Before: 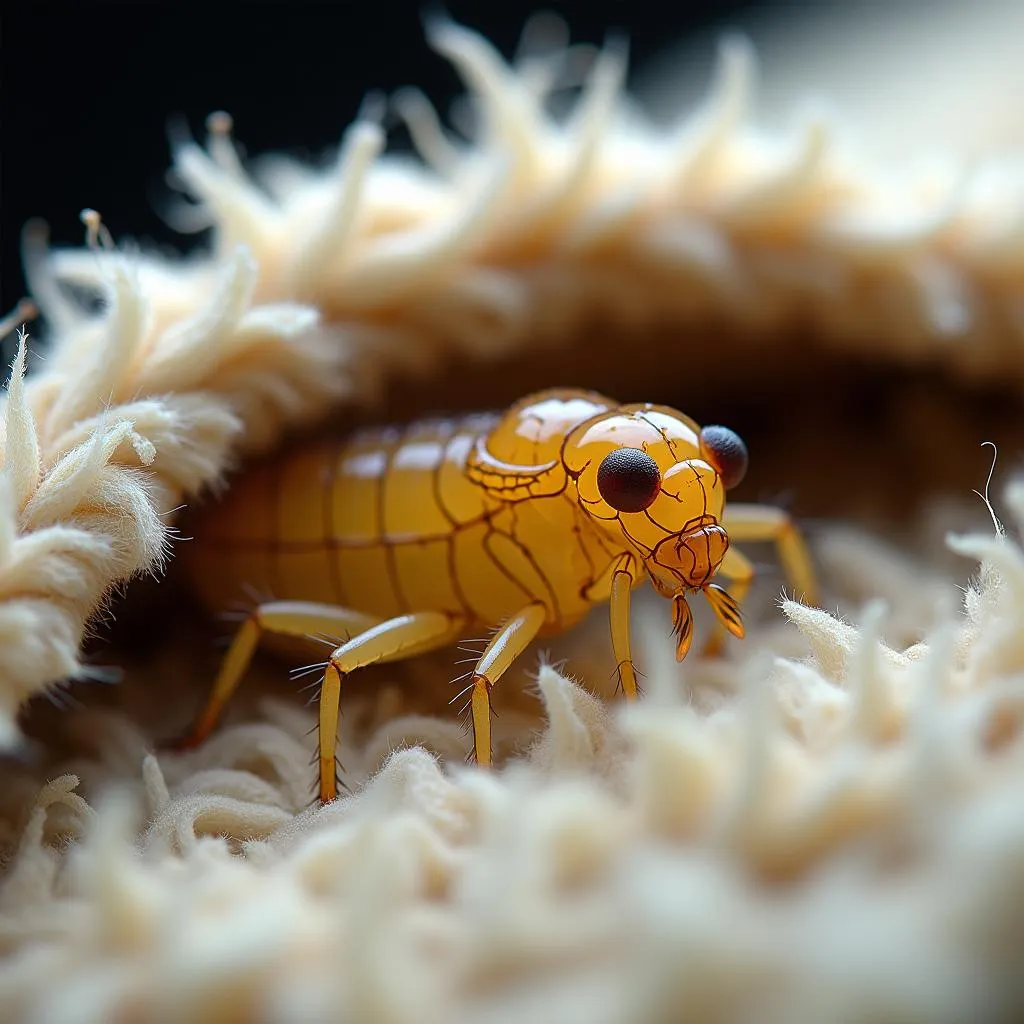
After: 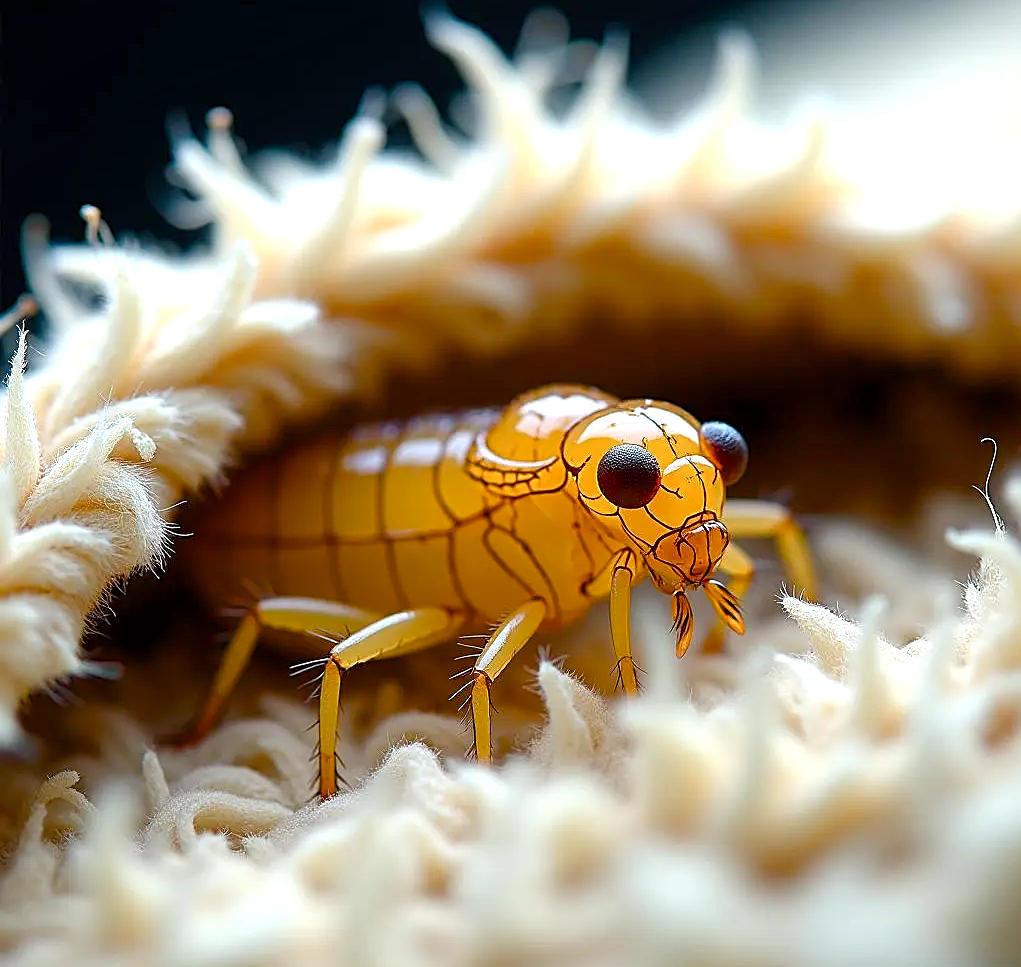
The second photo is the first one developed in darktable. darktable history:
color balance rgb: perceptual saturation grading › global saturation 20%, perceptual saturation grading › highlights -25%, perceptual saturation grading › shadows 50%
crop: top 0.448%, right 0.264%, bottom 5.045%
sharpen: on, module defaults
exposure: black level correction 0.001, exposure 0.5 EV, compensate exposure bias true, compensate highlight preservation false
shadows and highlights: shadows 32, highlights -32, soften with gaussian
